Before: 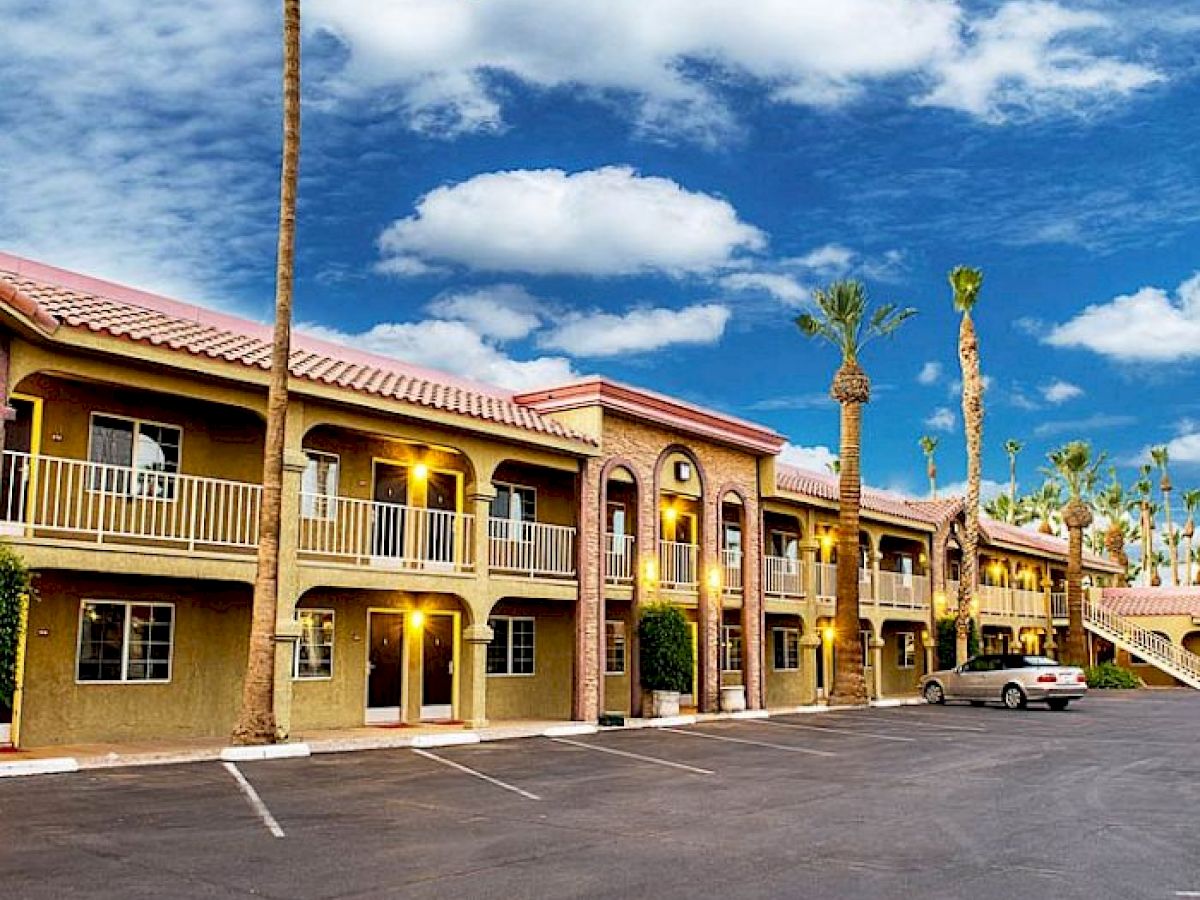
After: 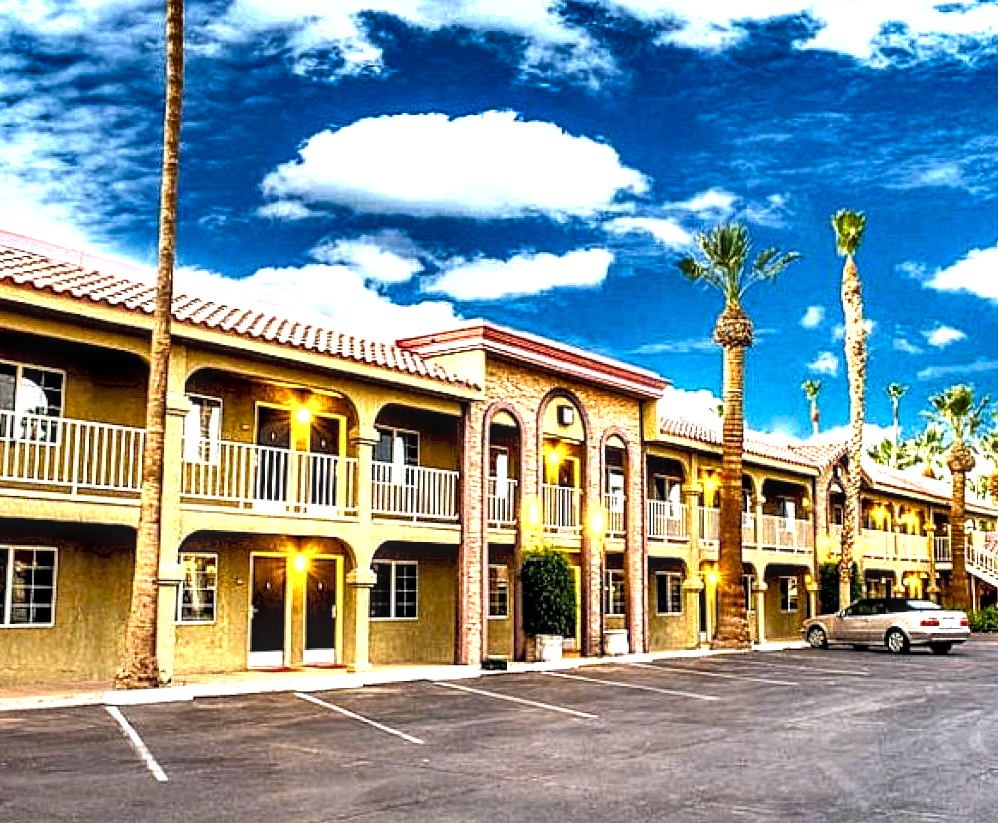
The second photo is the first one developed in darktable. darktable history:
crop: left 9.811%, top 6.298%, right 6.954%, bottom 2.172%
local contrast: detail 144%
tone equalizer: -8 EV -1.08 EV, -7 EV -1.03 EV, -6 EV -0.836 EV, -5 EV -0.578 EV, -3 EV 0.598 EV, -2 EV 0.859 EV, -1 EV 1 EV, +0 EV 1.07 EV
shadows and highlights: radius 103.21, shadows 50.56, highlights -64.56, soften with gaussian
